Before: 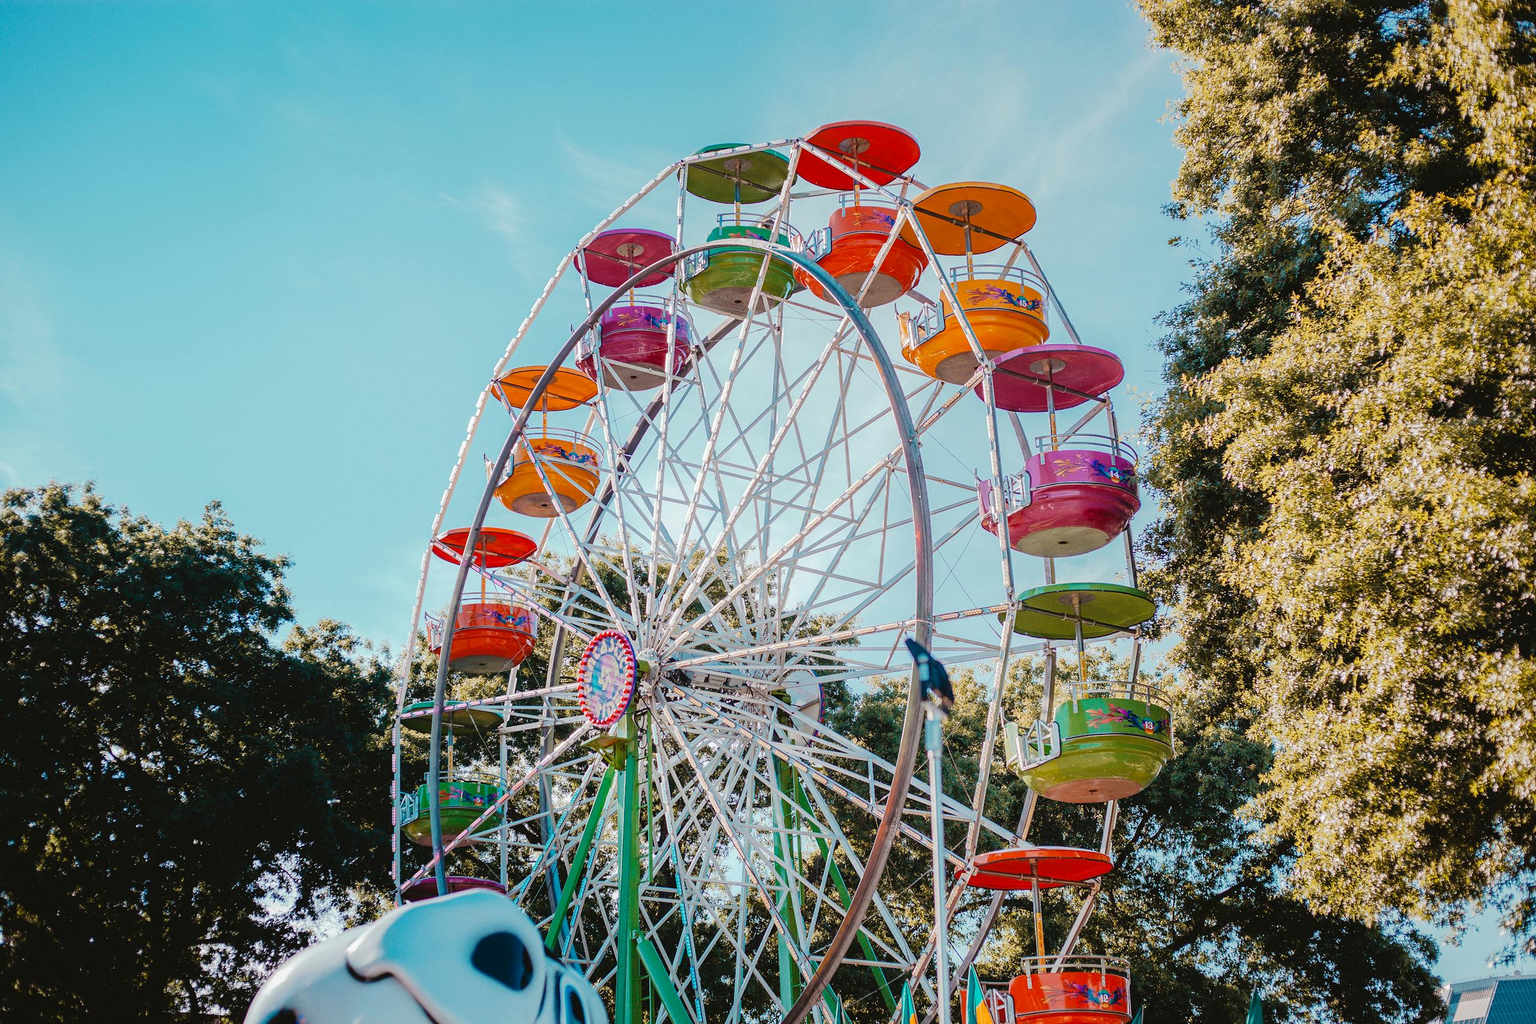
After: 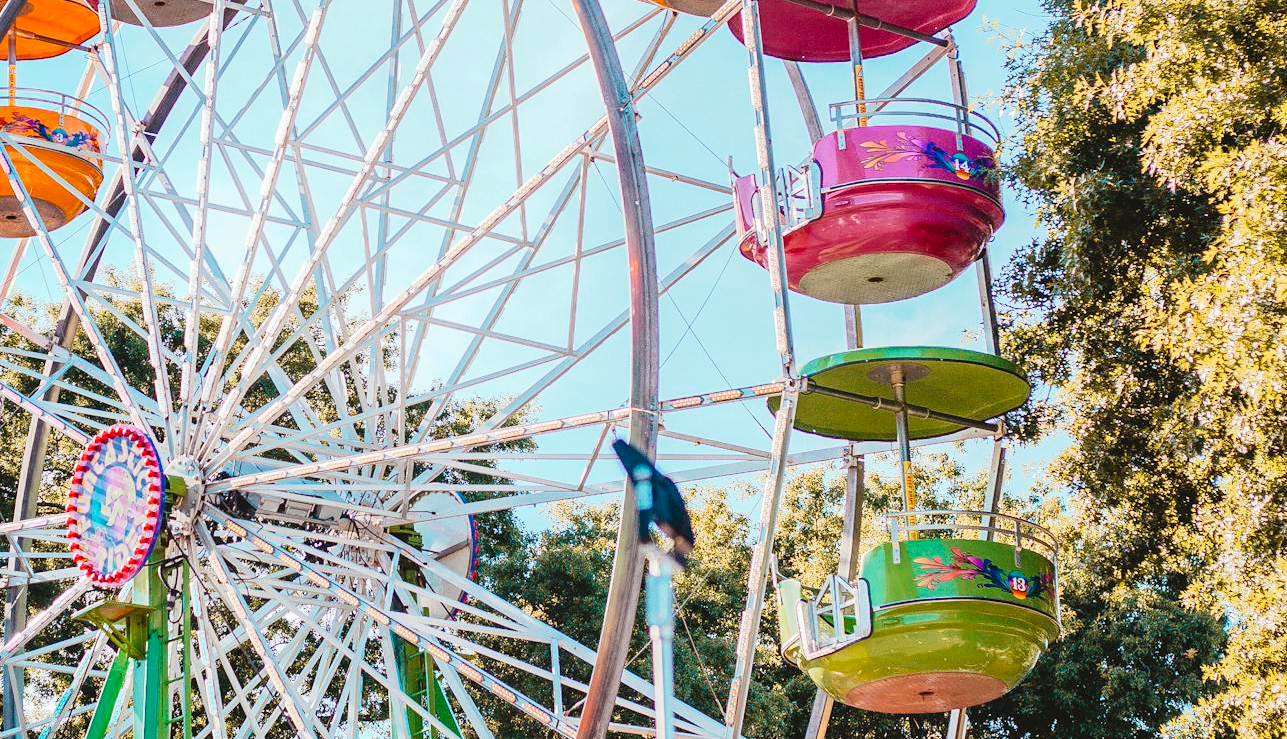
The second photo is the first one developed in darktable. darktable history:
contrast brightness saturation: contrast 0.2, brightness 0.16, saturation 0.22
crop: left 35.03%, top 36.625%, right 14.663%, bottom 20.057%
